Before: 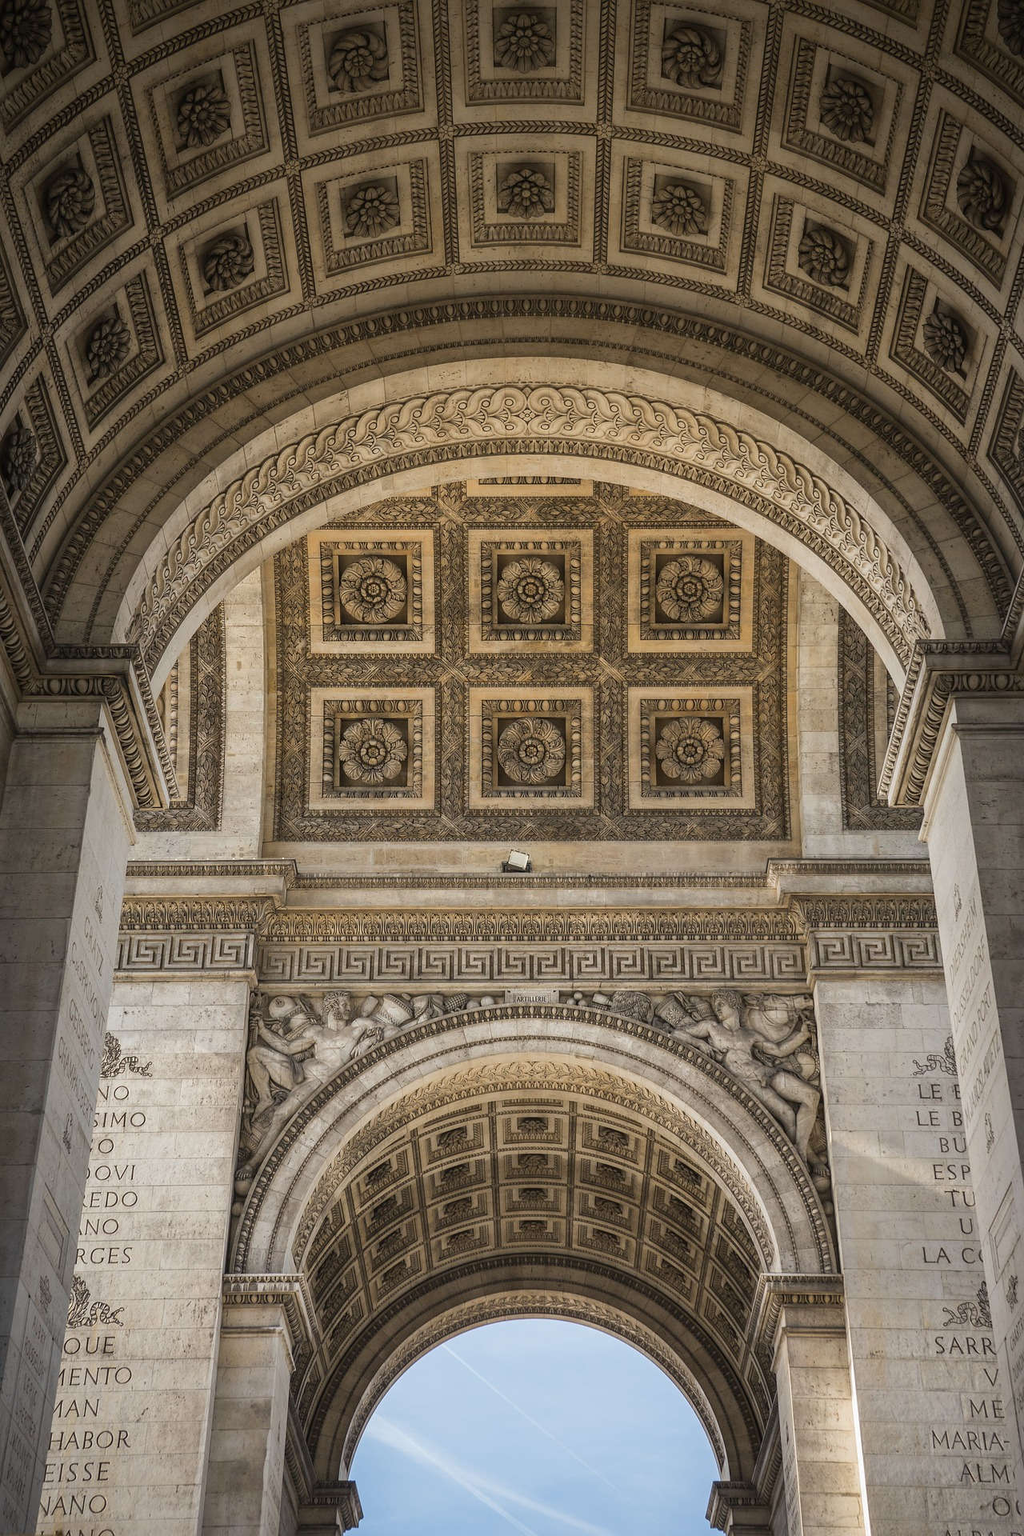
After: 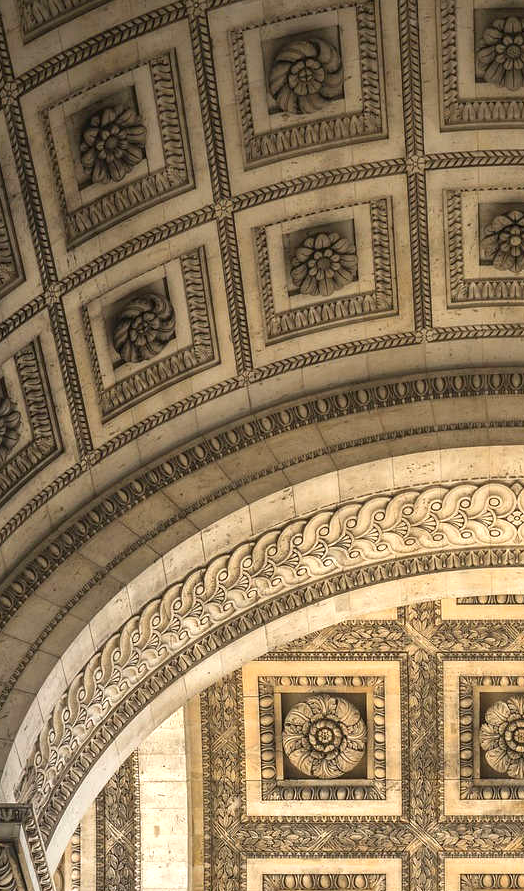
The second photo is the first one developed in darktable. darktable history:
exposure: exposure 1 EV, compensate exposure bias true, compensate highlight preservation false
crop and rotate: left 11.156%, top 0.088%, right 47.881%, bottom 53.49%
